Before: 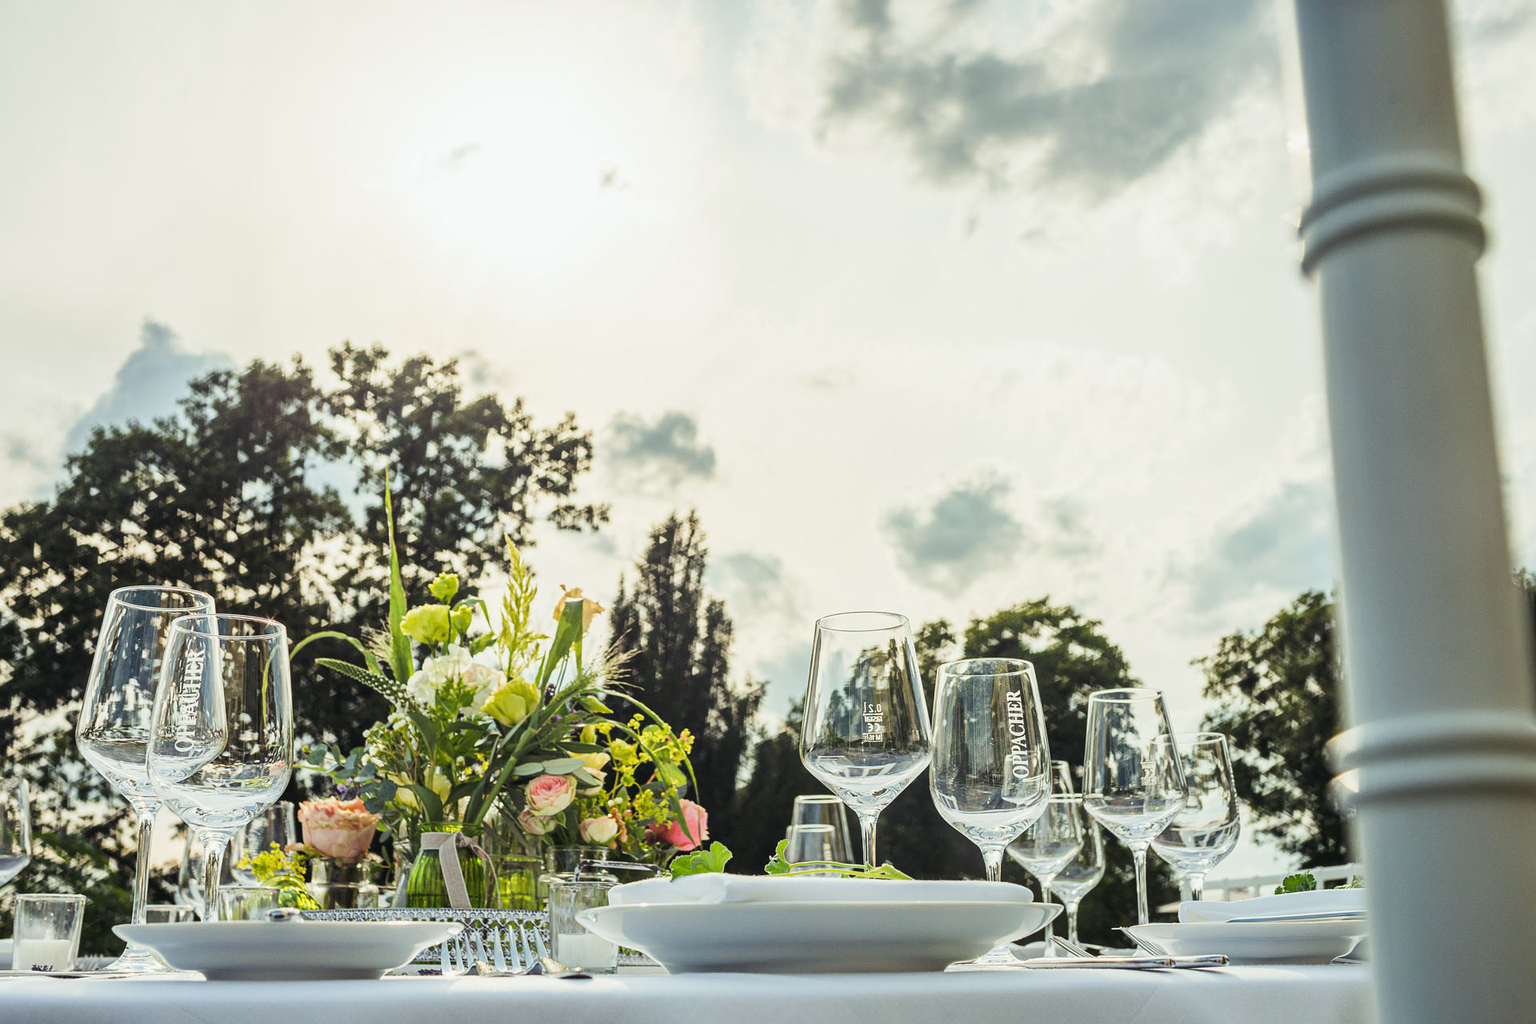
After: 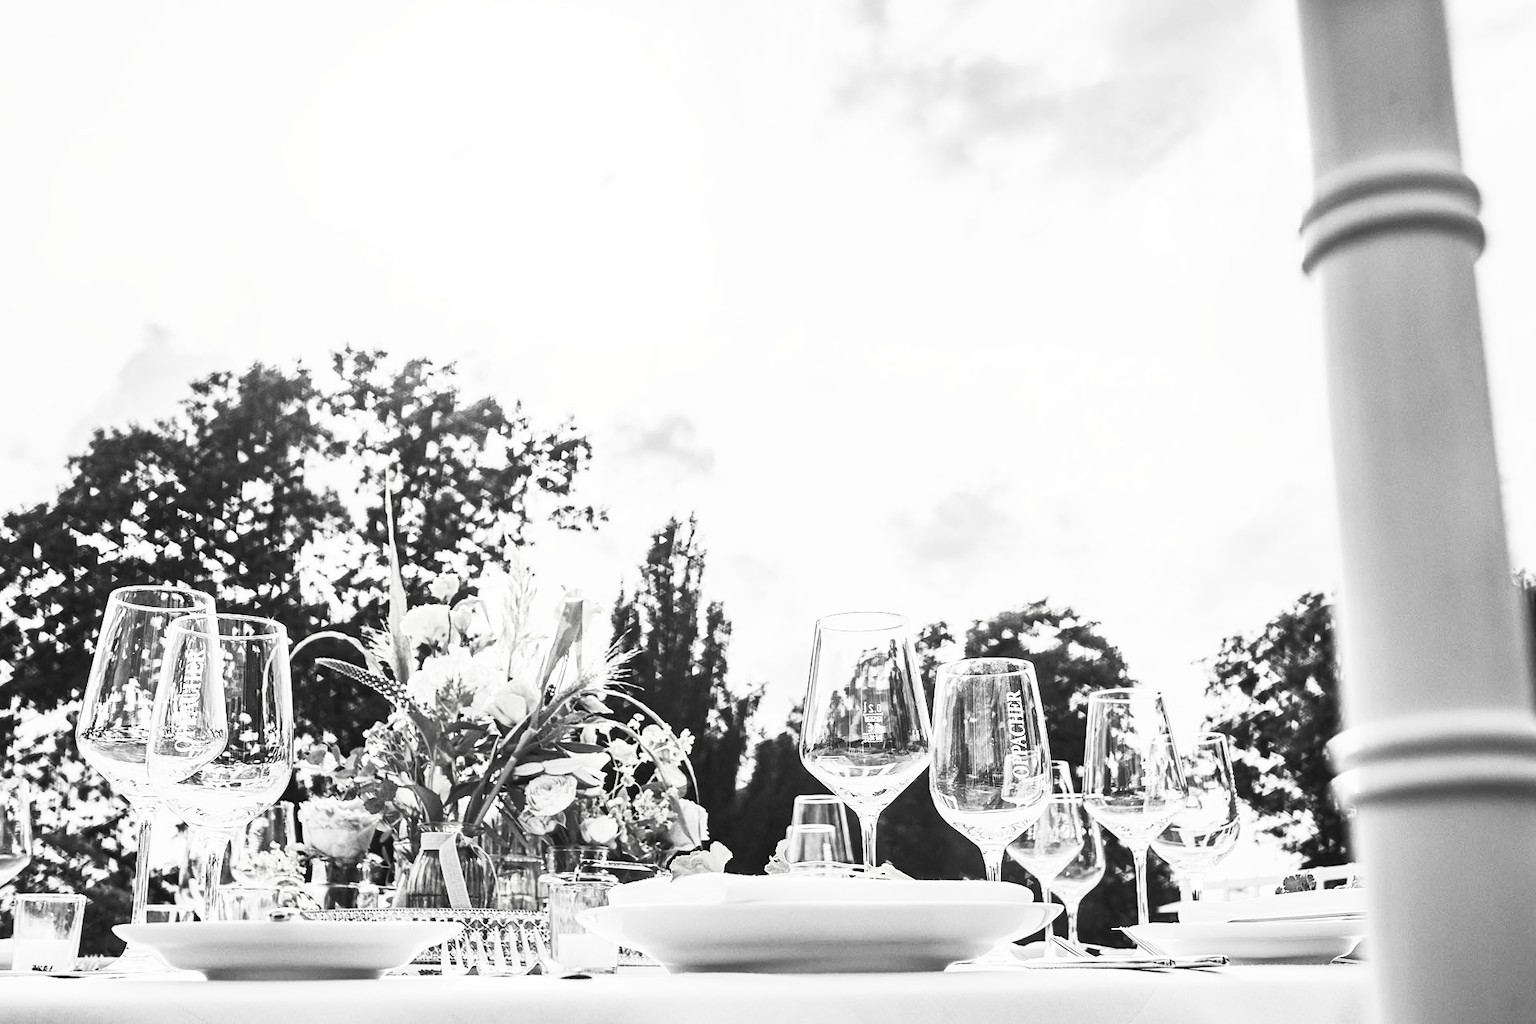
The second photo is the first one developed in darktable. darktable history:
color balance rgb: perceptual saturation grading › global saturation 0.738%
contrast brightness saturation: contrast 0.517, brightness 0.466, saturation -0.99
